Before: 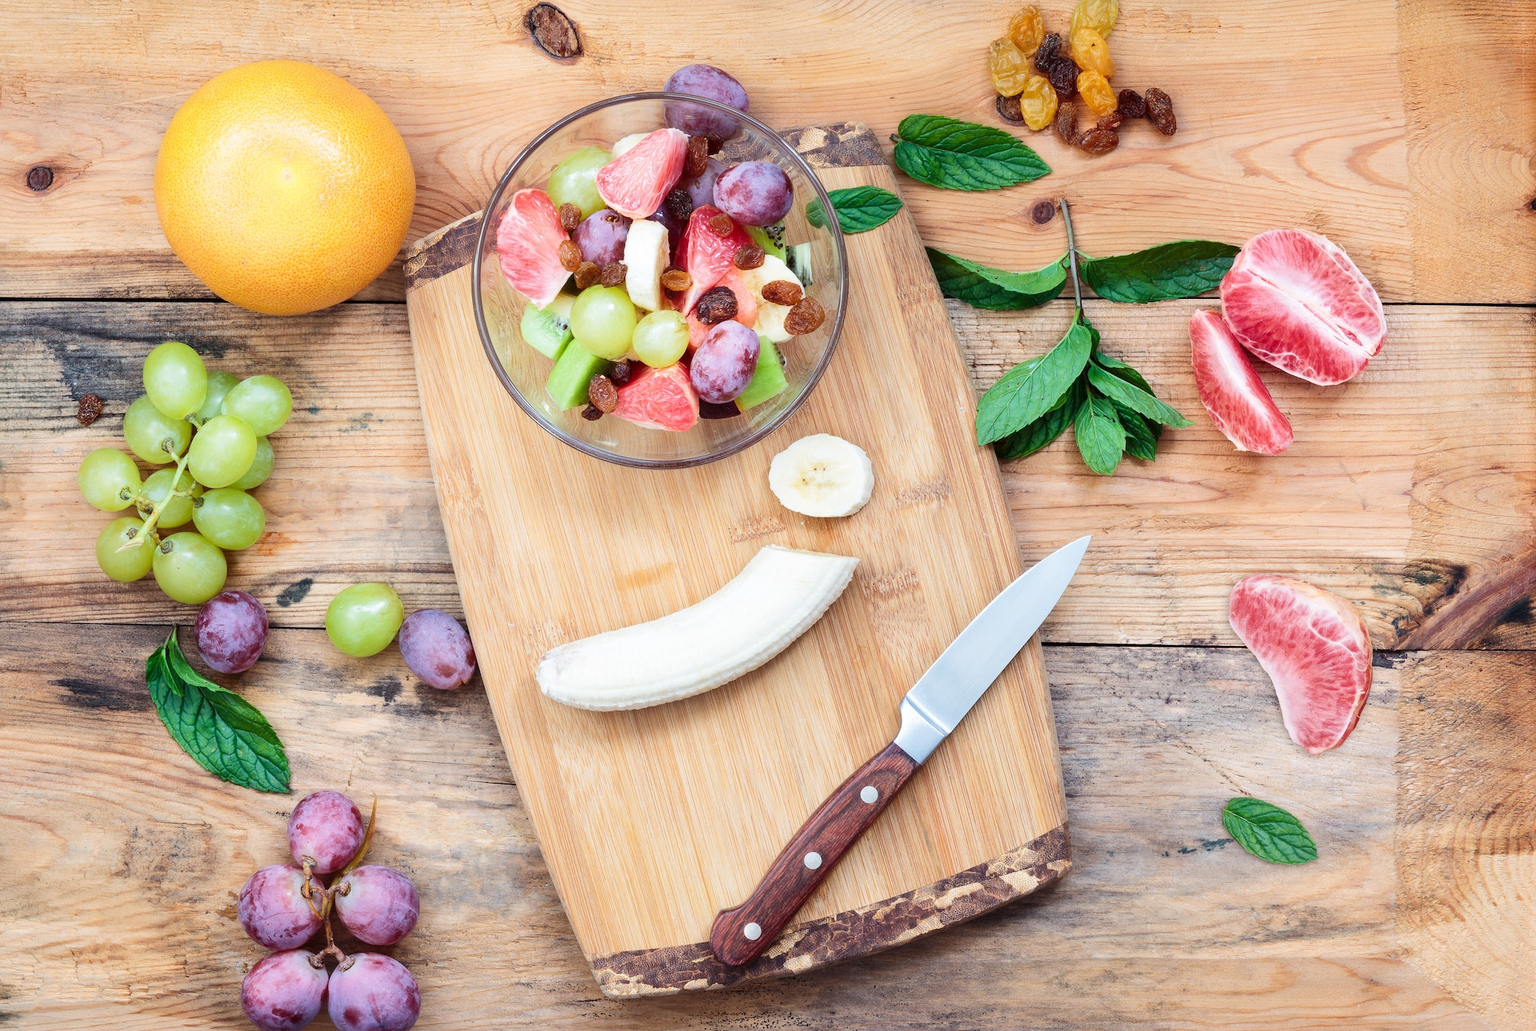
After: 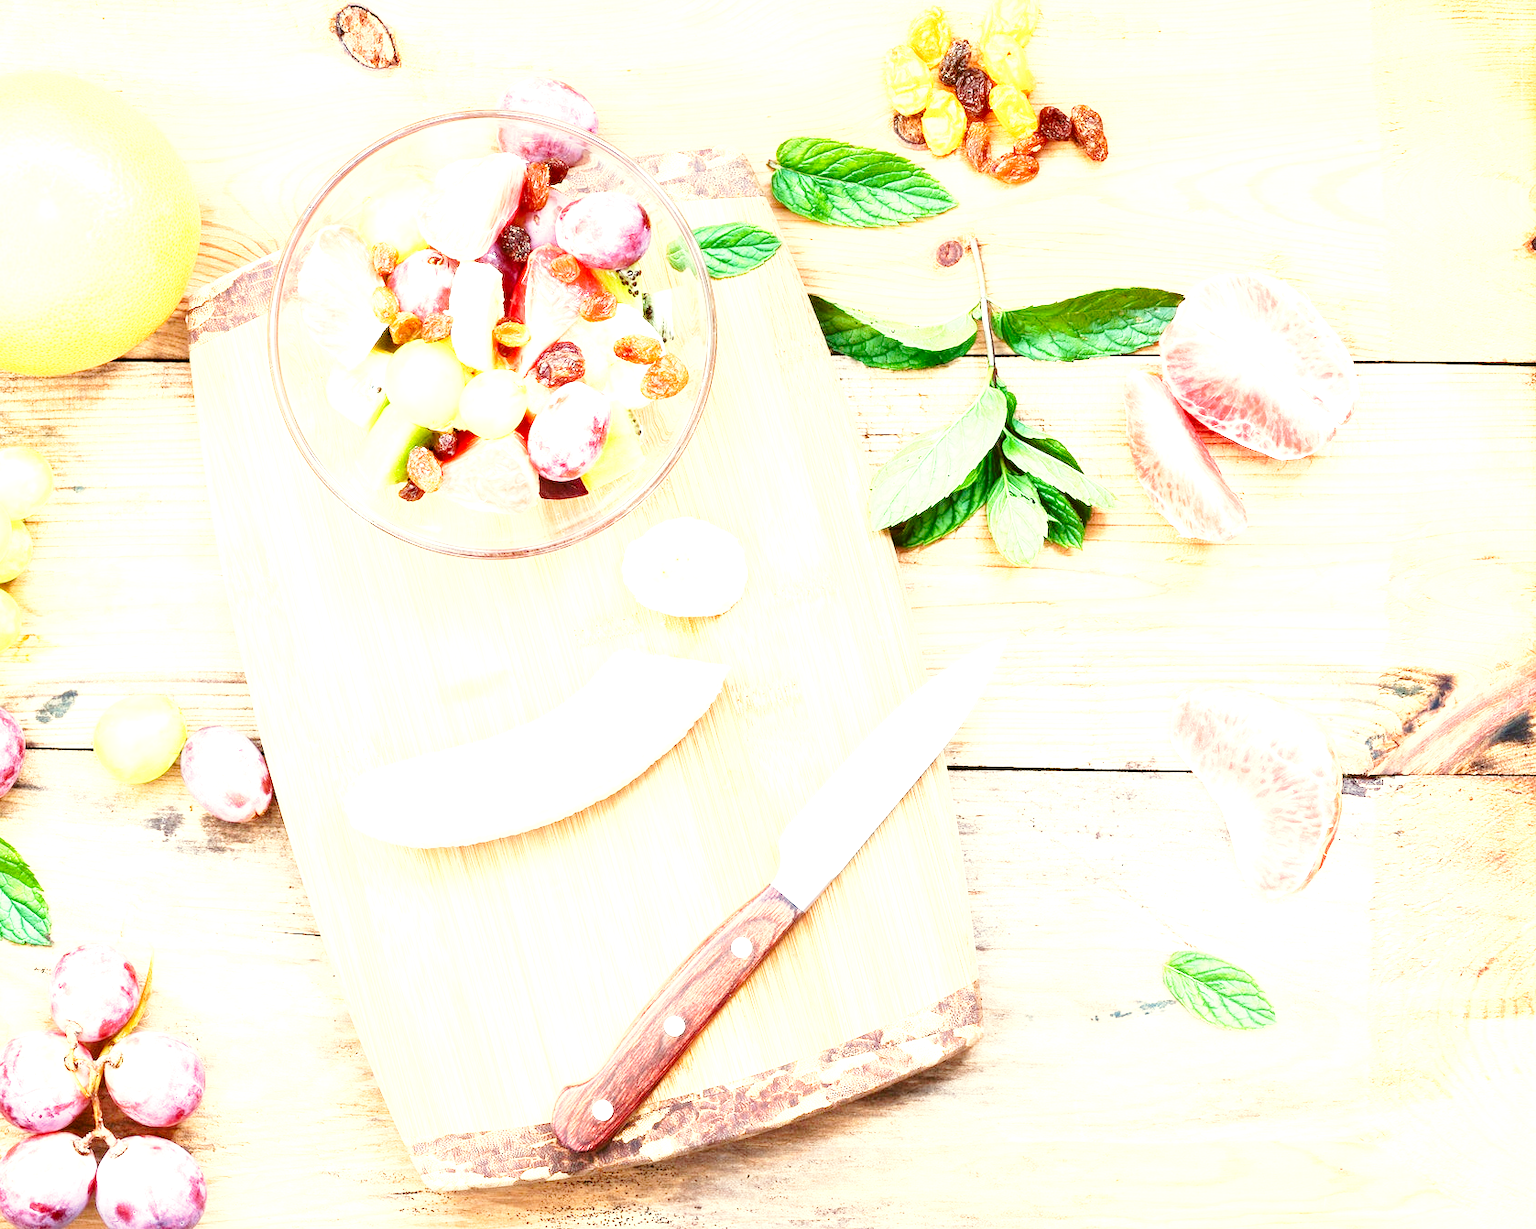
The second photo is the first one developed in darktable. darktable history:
exposure: black level correction 0, exposure 1.975 EV, compensate exposure bias true, compensate highlight preservation false
base curve: curves: ch0 [(0, 0) (0.028, 0.03) (0.121, 0.232) (0.46, 0.748) (0.859, 0.968) (1, 1)], preserve colors none
color correction: highlights a* -1.43, highlights b* 10.12, shadows a* 0.395, shadows b* 19.35
crop: left 16.145%
